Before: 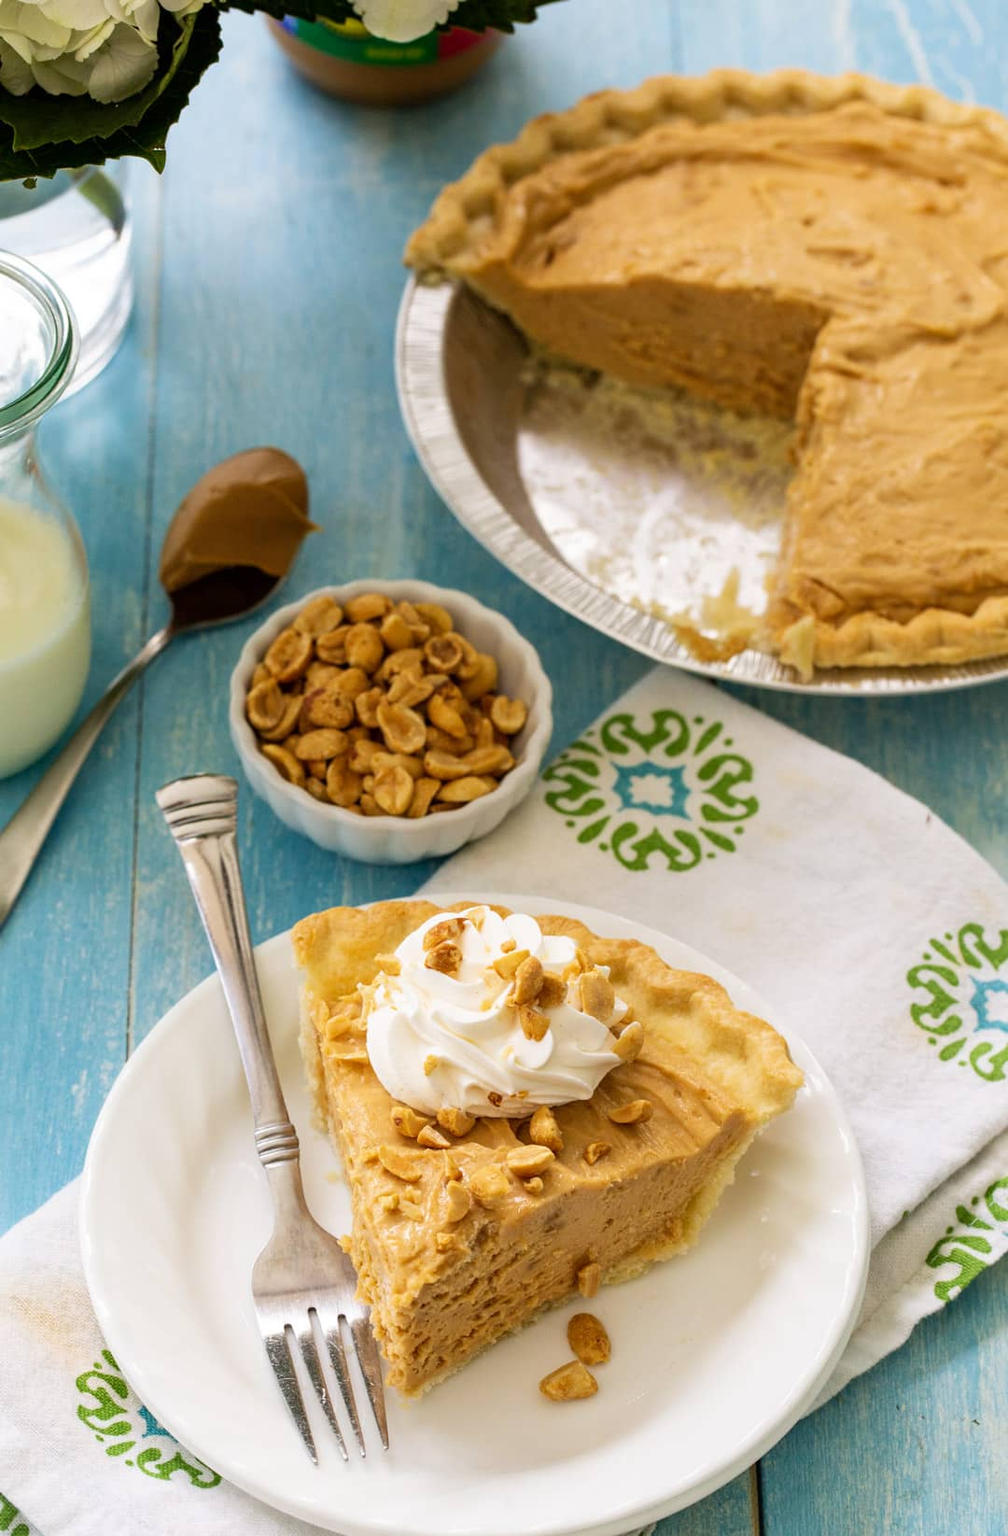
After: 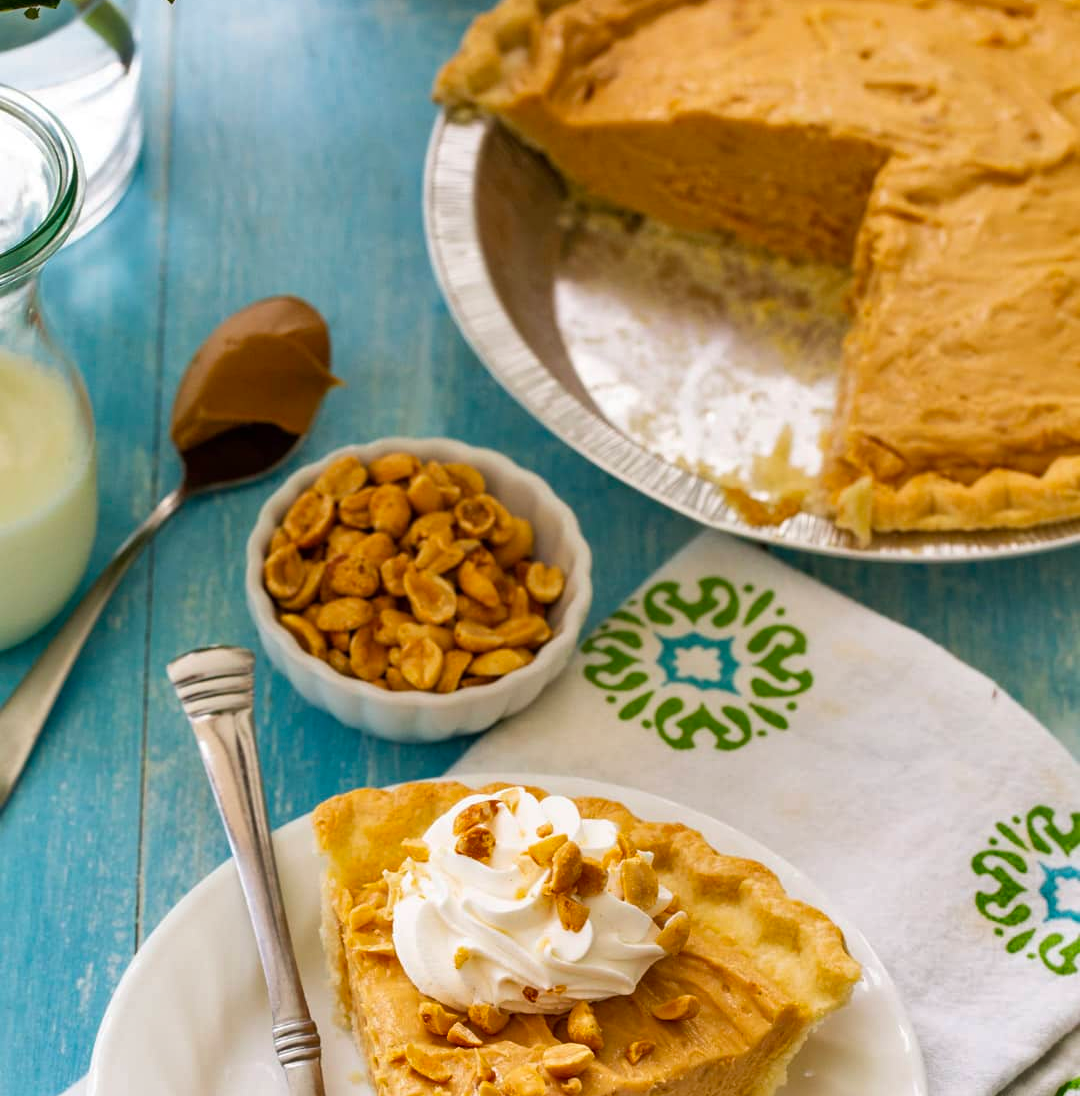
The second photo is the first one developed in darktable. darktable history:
shadows and highlights: soften with gaussian
crop: top 11.166%, bottom 22.168%
